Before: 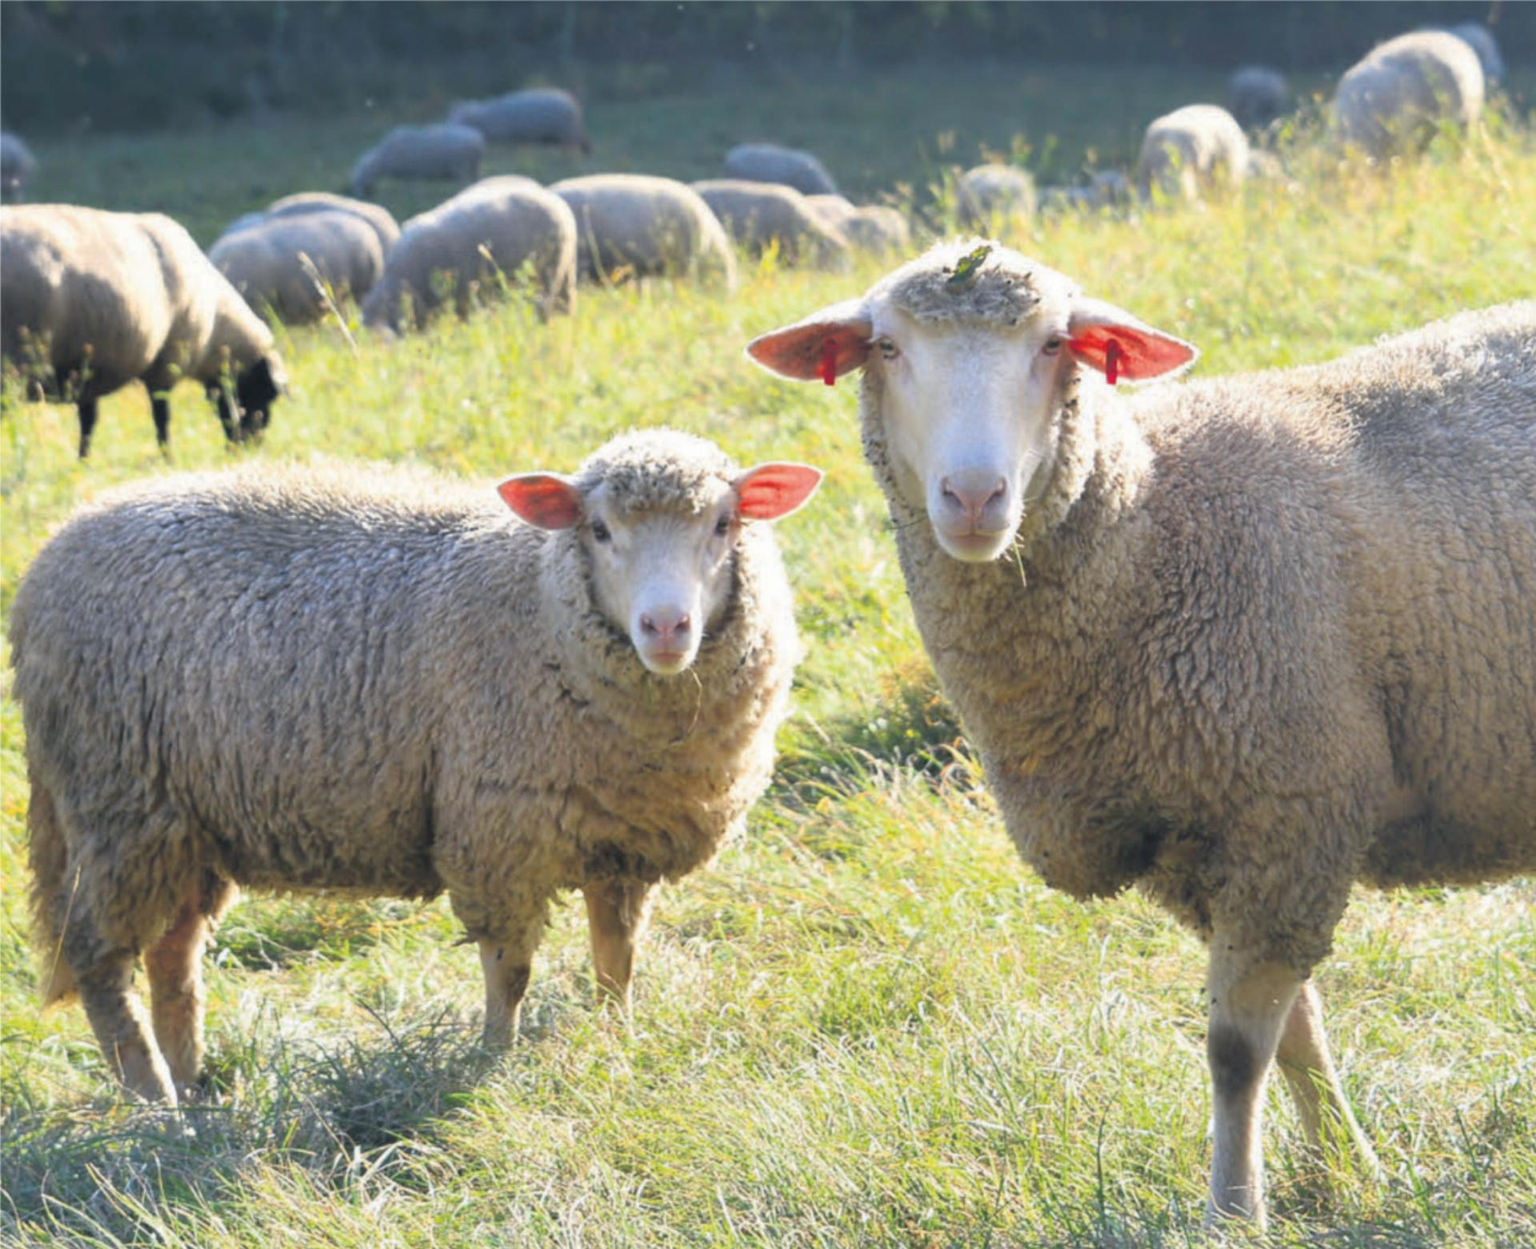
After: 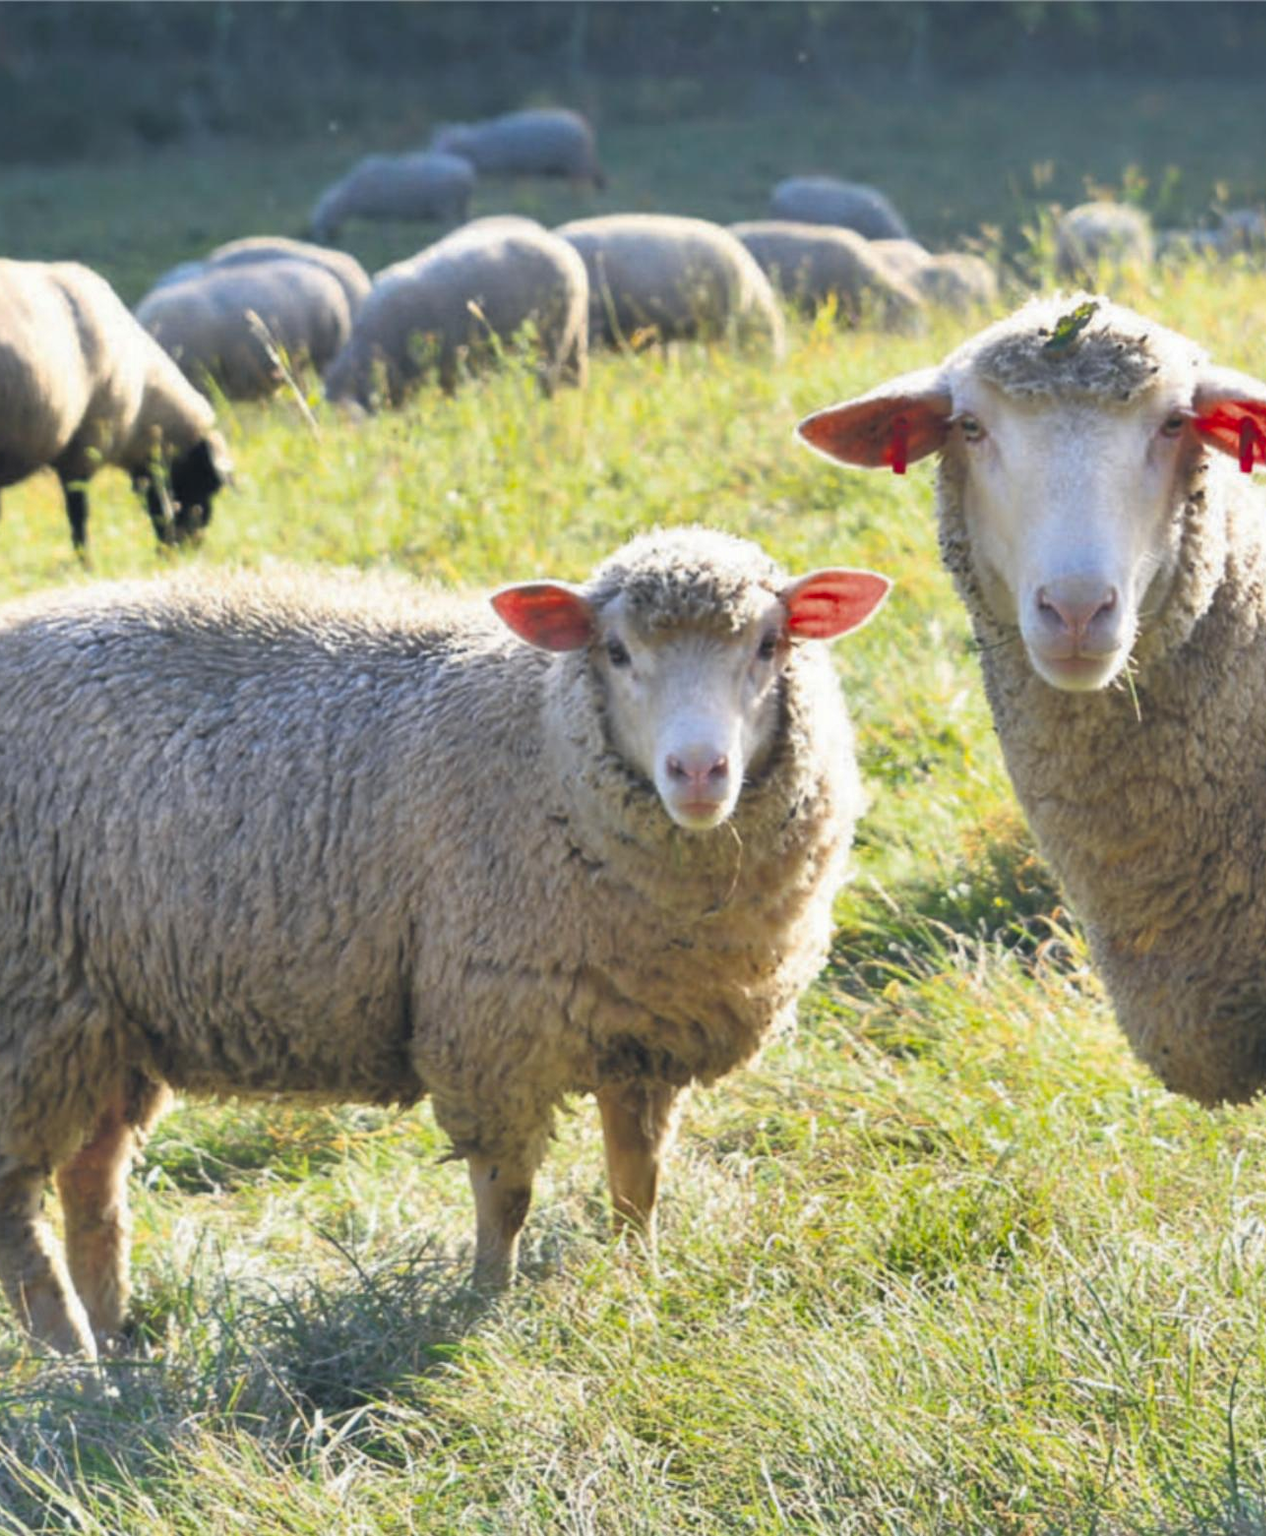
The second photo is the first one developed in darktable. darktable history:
shadows and highlights: soften with gaussian
crop and rotate: left 6.43%, right 26.522%
